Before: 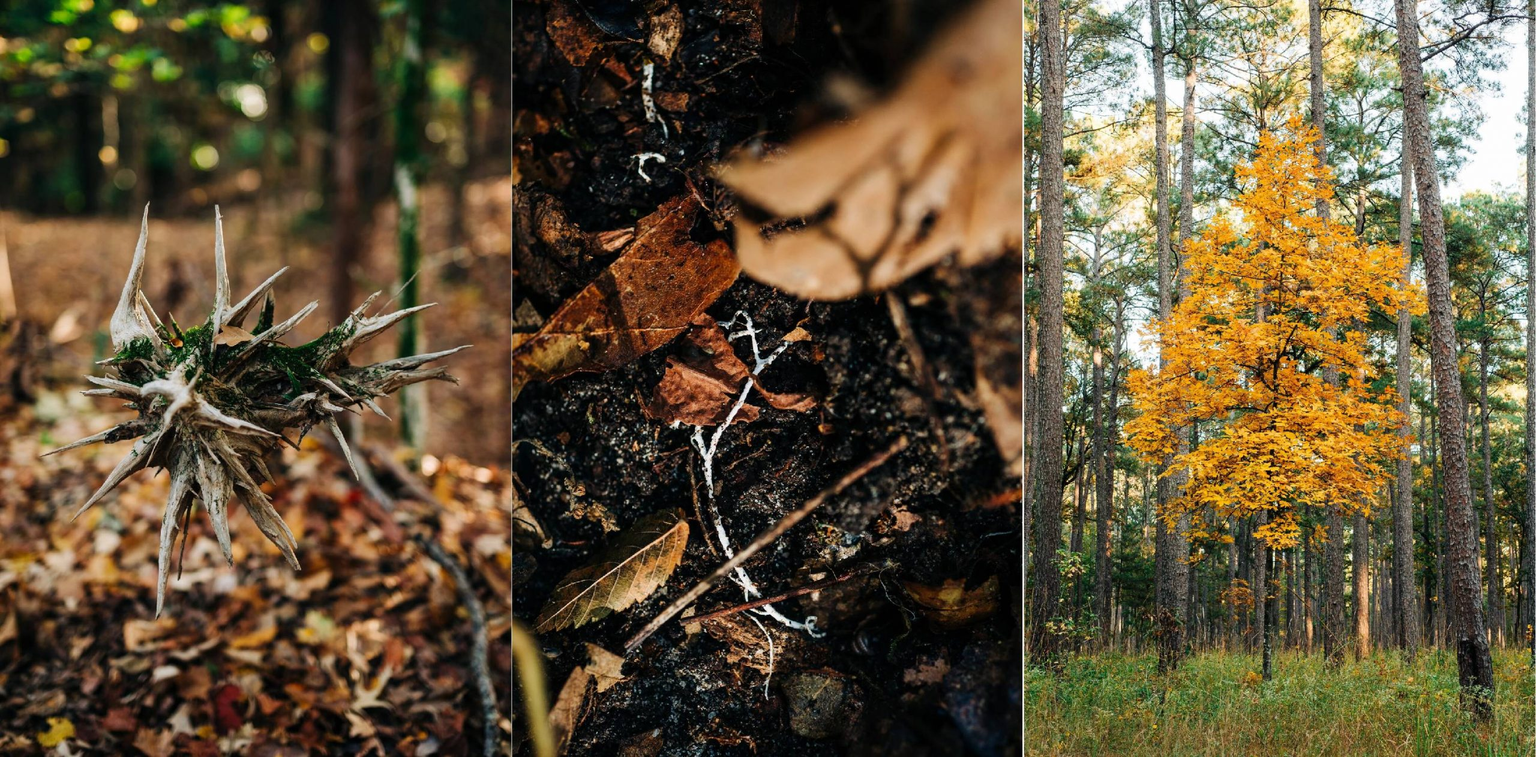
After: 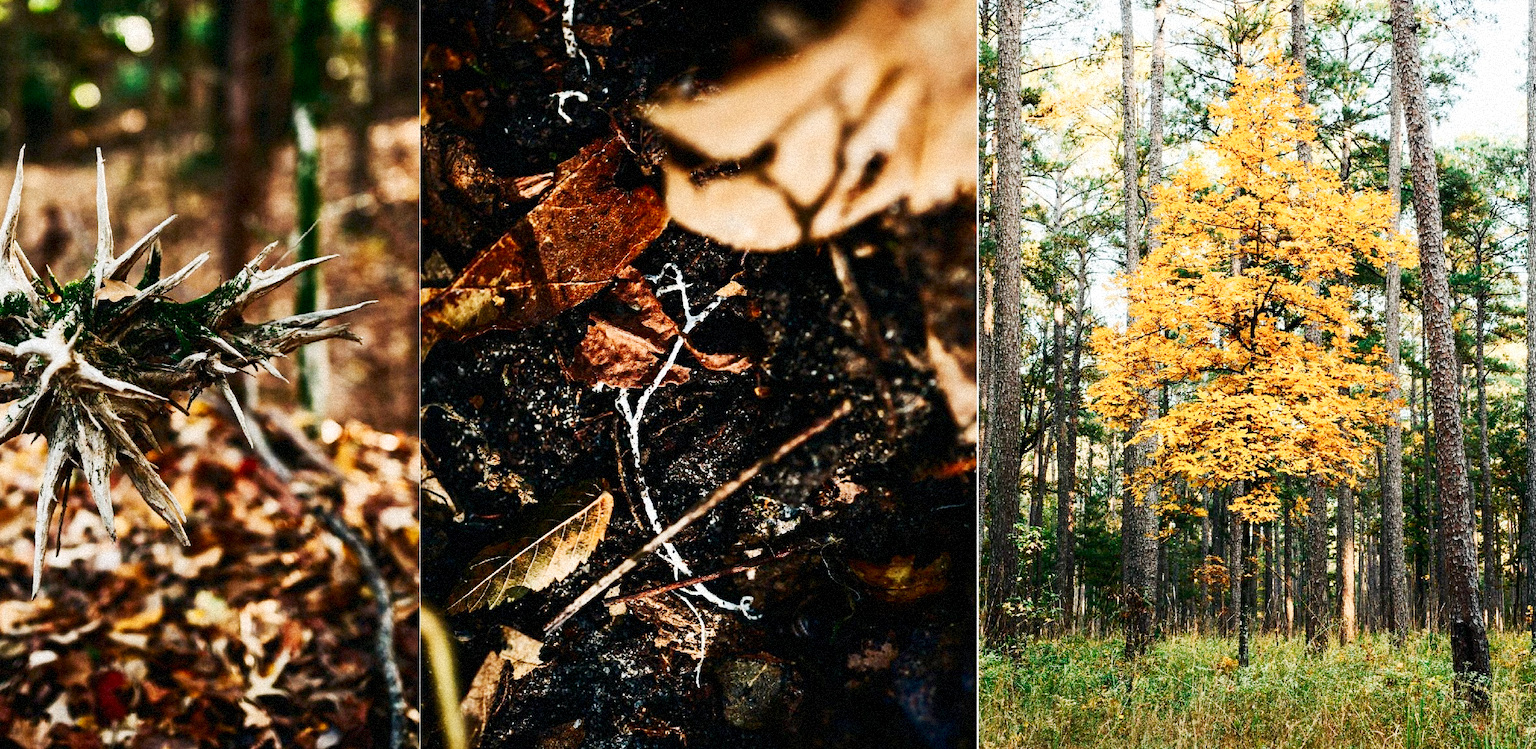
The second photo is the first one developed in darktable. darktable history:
tone curve: curves: ch0 [(0, 0) (0.003, 0.003) (0.011, 0.014) (0.025, 0.033) (0.044, 0.06) (0.069, 0.096) (0.1, 0.132) (0.136, 0.174) (0.177, 0.226) (0.224, 0.282) (0.277, 0.352) (0.335, 0.435) (0.399, 0.524) (0.468, 0.615) (0.543, 0.695) (0.623, 0.771) (0.709, 0.835) (0.801, 0.894) (0.898, 0.944) (1, 1)], preserve colors none
contrast brightness saturation: contrast 0.28
grain: coarseness 9.38 ISO, strength 34.99%, mid-tones bias 0%
crop and rotate: left 8.262%, top 9.226%
